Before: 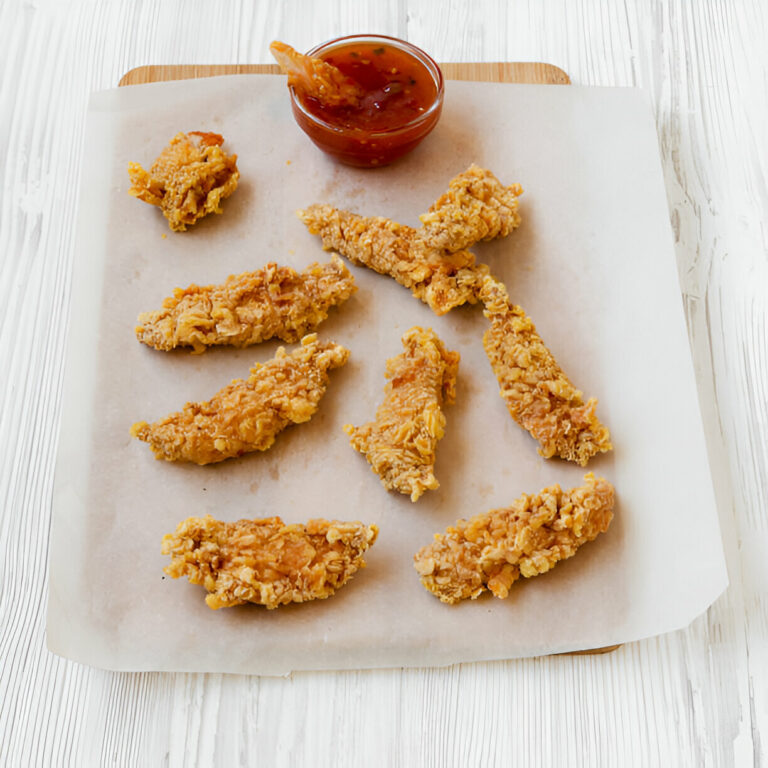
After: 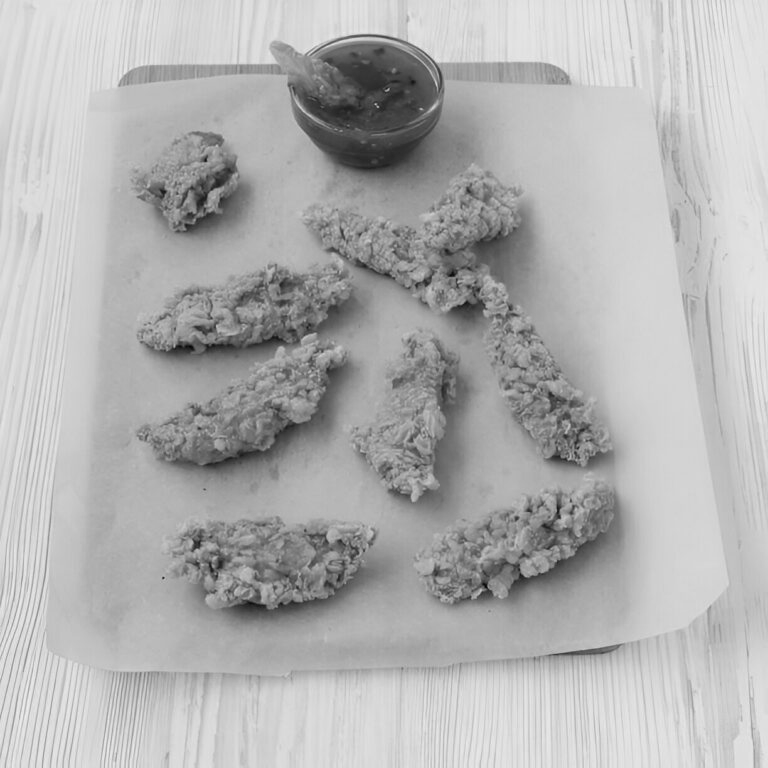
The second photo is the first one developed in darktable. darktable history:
tone equalizer: -8 EV 0.25 EV, -7 EV 0.417 EV, -6 EV 0.417 EV, -5 EV 0.25 EV, -3 EV -0.25 EV, -2 EV -0.417 EV, -1 EV -0.417 EV, +0 EV -0.25 EV, edges refinement/feathering 500, mask exposure compensation -1.57 EV, preserve details guided filter
exposure: black level correction 0.002, exposure 0.15 EV, compensate highlight preservation false
monochrome: on, module defaults
